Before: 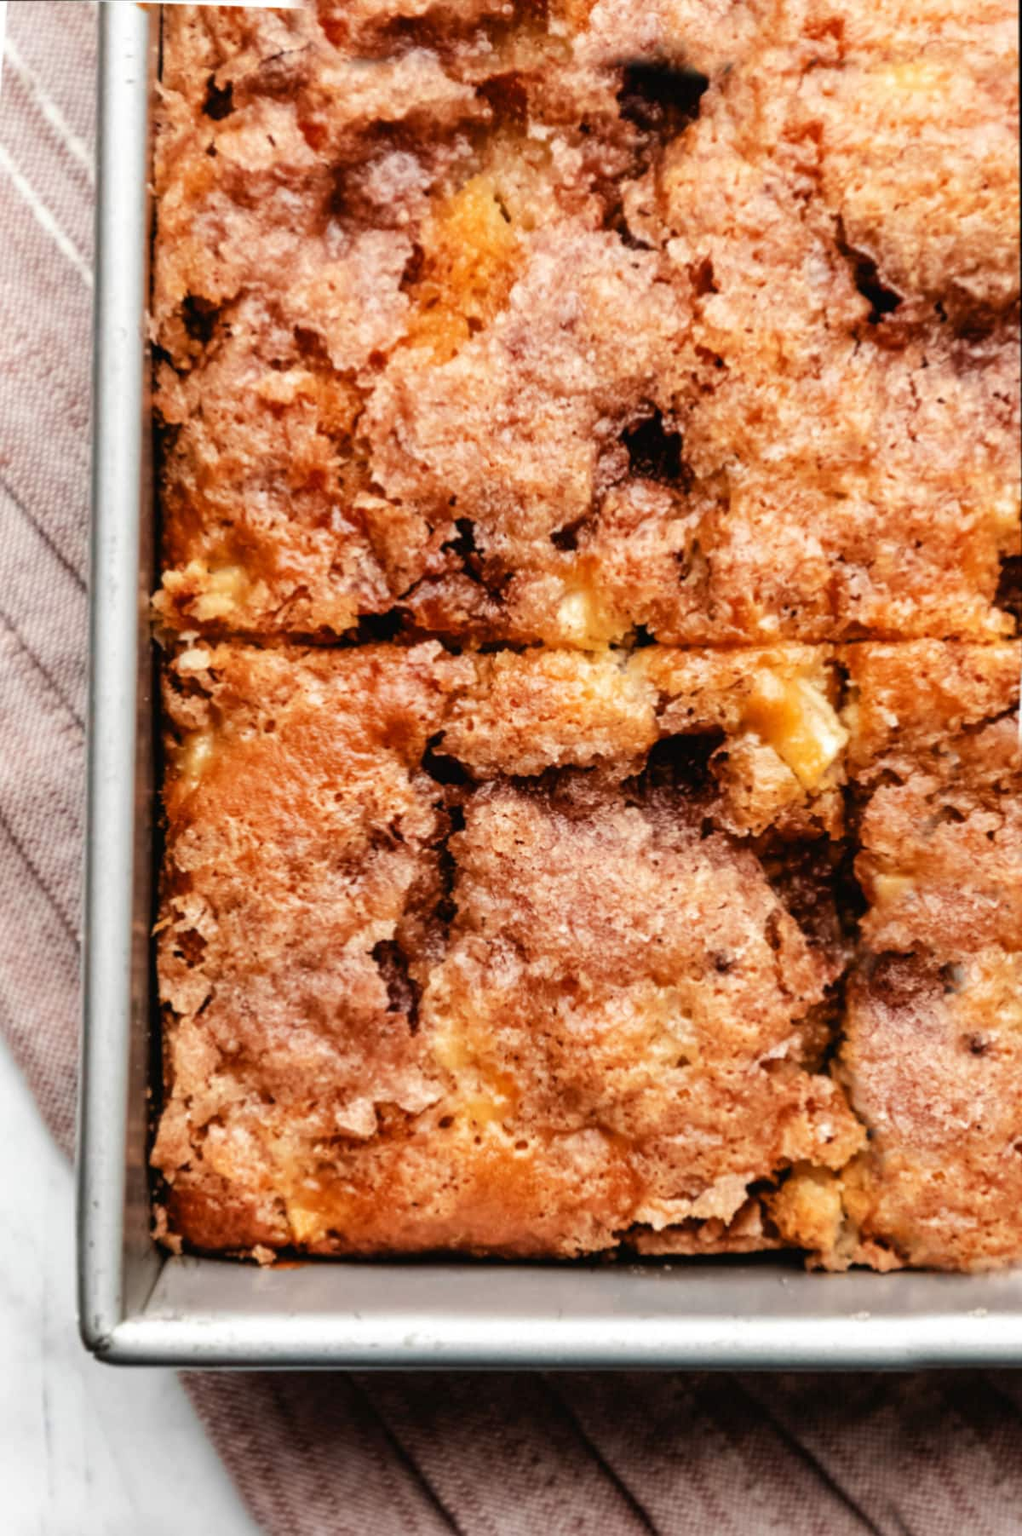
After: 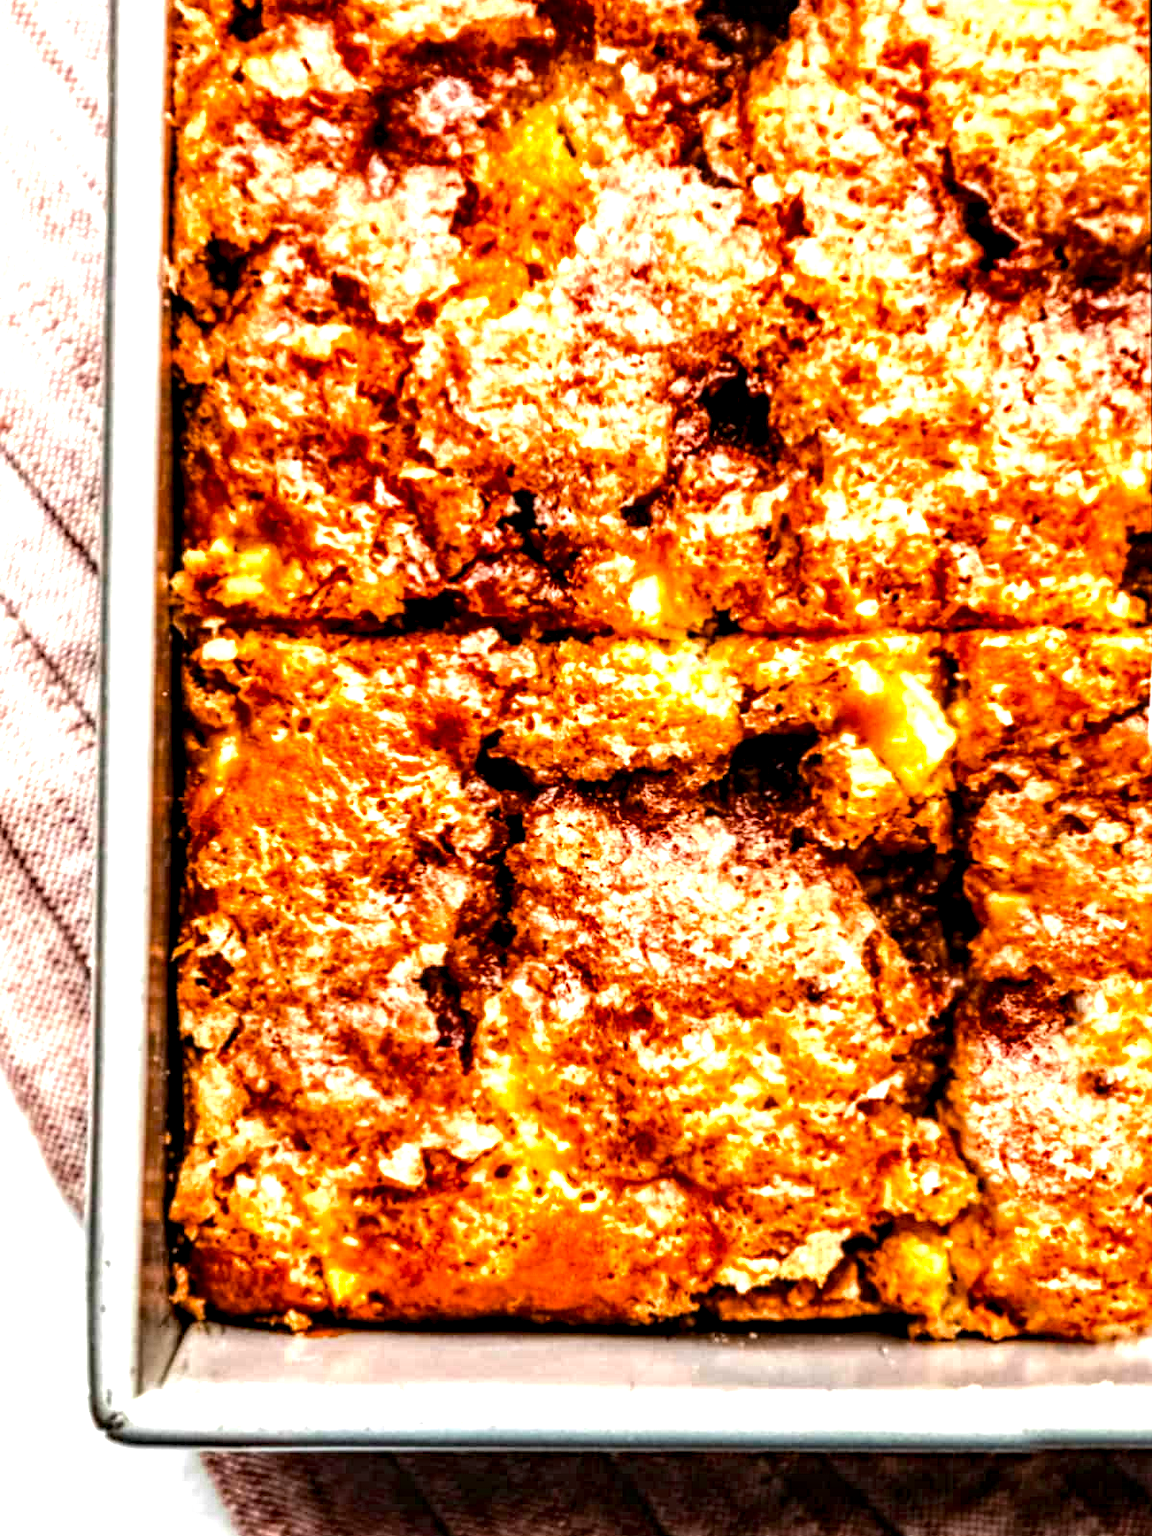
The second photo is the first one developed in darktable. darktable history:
crop and rotate: top 5.475%, bottom 5.804%
local contrast: highlights 17%, detail 186%
exposure: exposure 0.497 EV, compensate exposure bias true, compensate highlight preservation false
color balance rgb: perceptual saturation grading › global saturation 29.64%, perceptual brilliance grading › global brilliance 29.774%, perceptual brilliance grading › highlights 12.269%, perceptual brilliance grading › mid-tones 24.804%, saturation formula JzAzBz (2021)
haze removal: adaptive false
